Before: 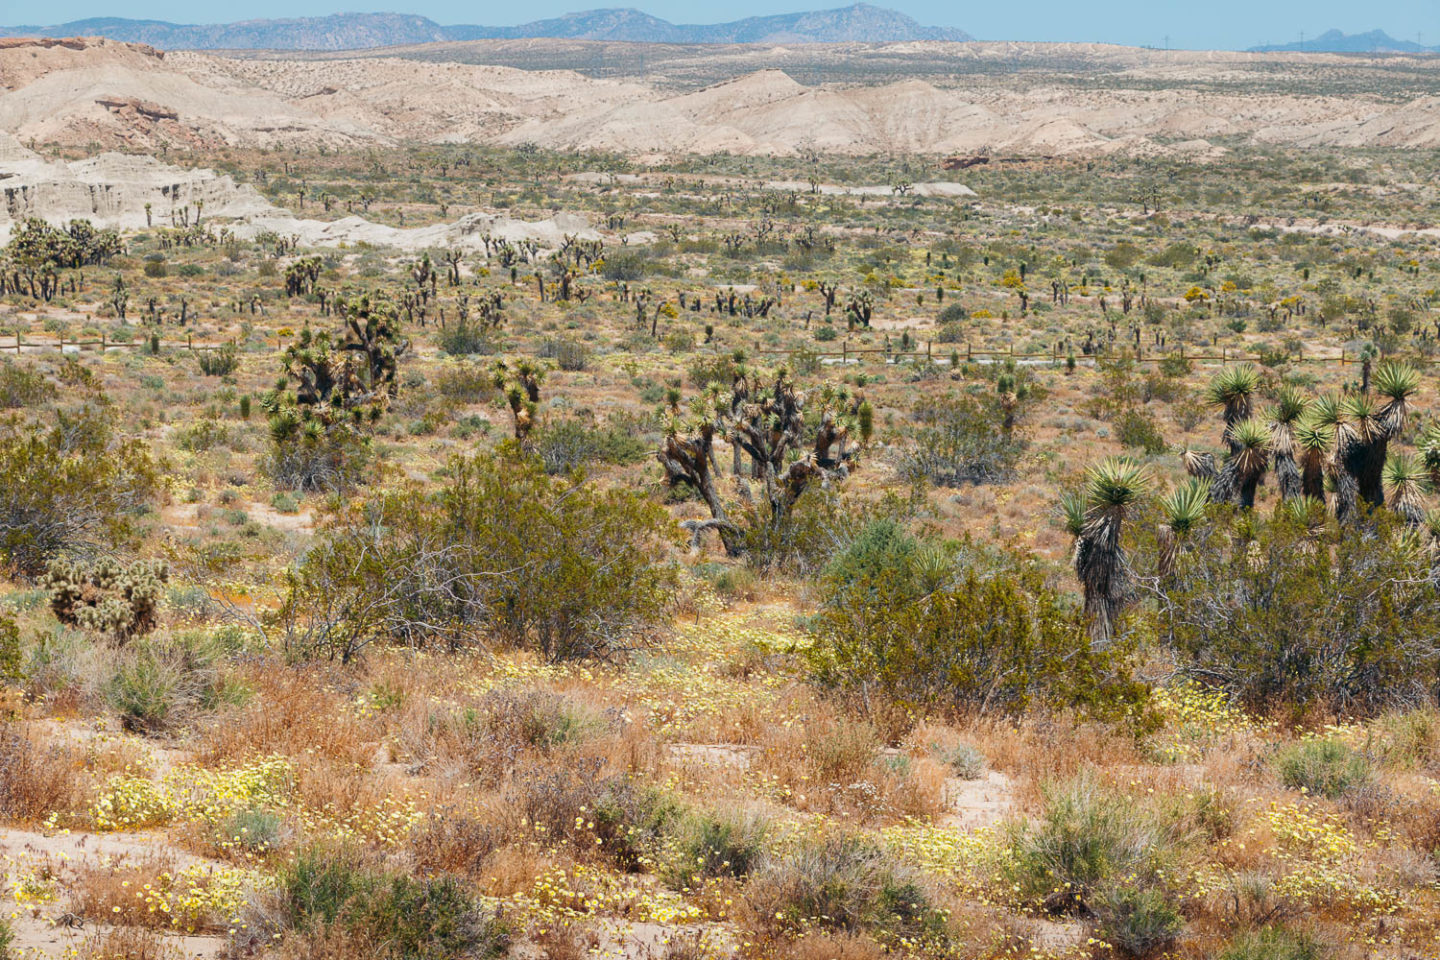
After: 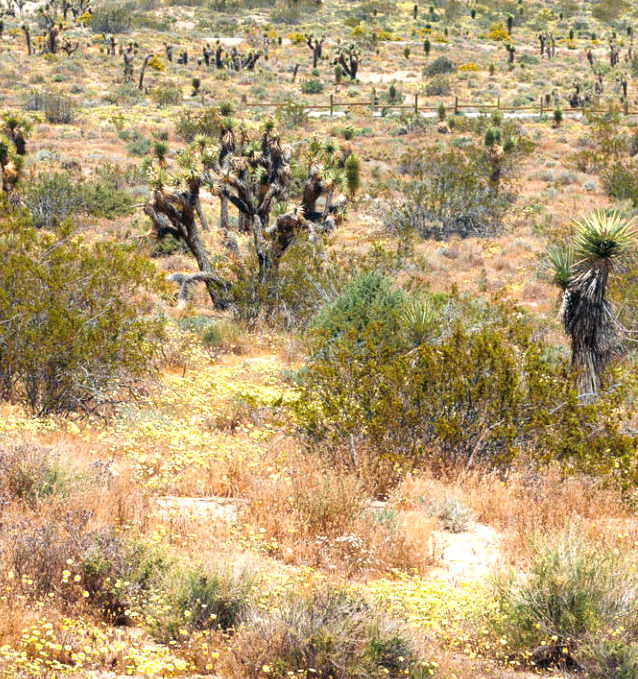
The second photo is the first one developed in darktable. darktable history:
tone equalizer: -8 EV -0.737 EV, -7 EV -0.675 EV, -6 EV -0.614 EV, -5 EV -0.404 EV, -3 EV 0.38 EV, -2 EV 0.6 EV, -1 EV 0.675 EV, +0 EV 0.736 EV
crop: left 35.684%, top 25.818%, right 19.946%, bottom 3.429%
